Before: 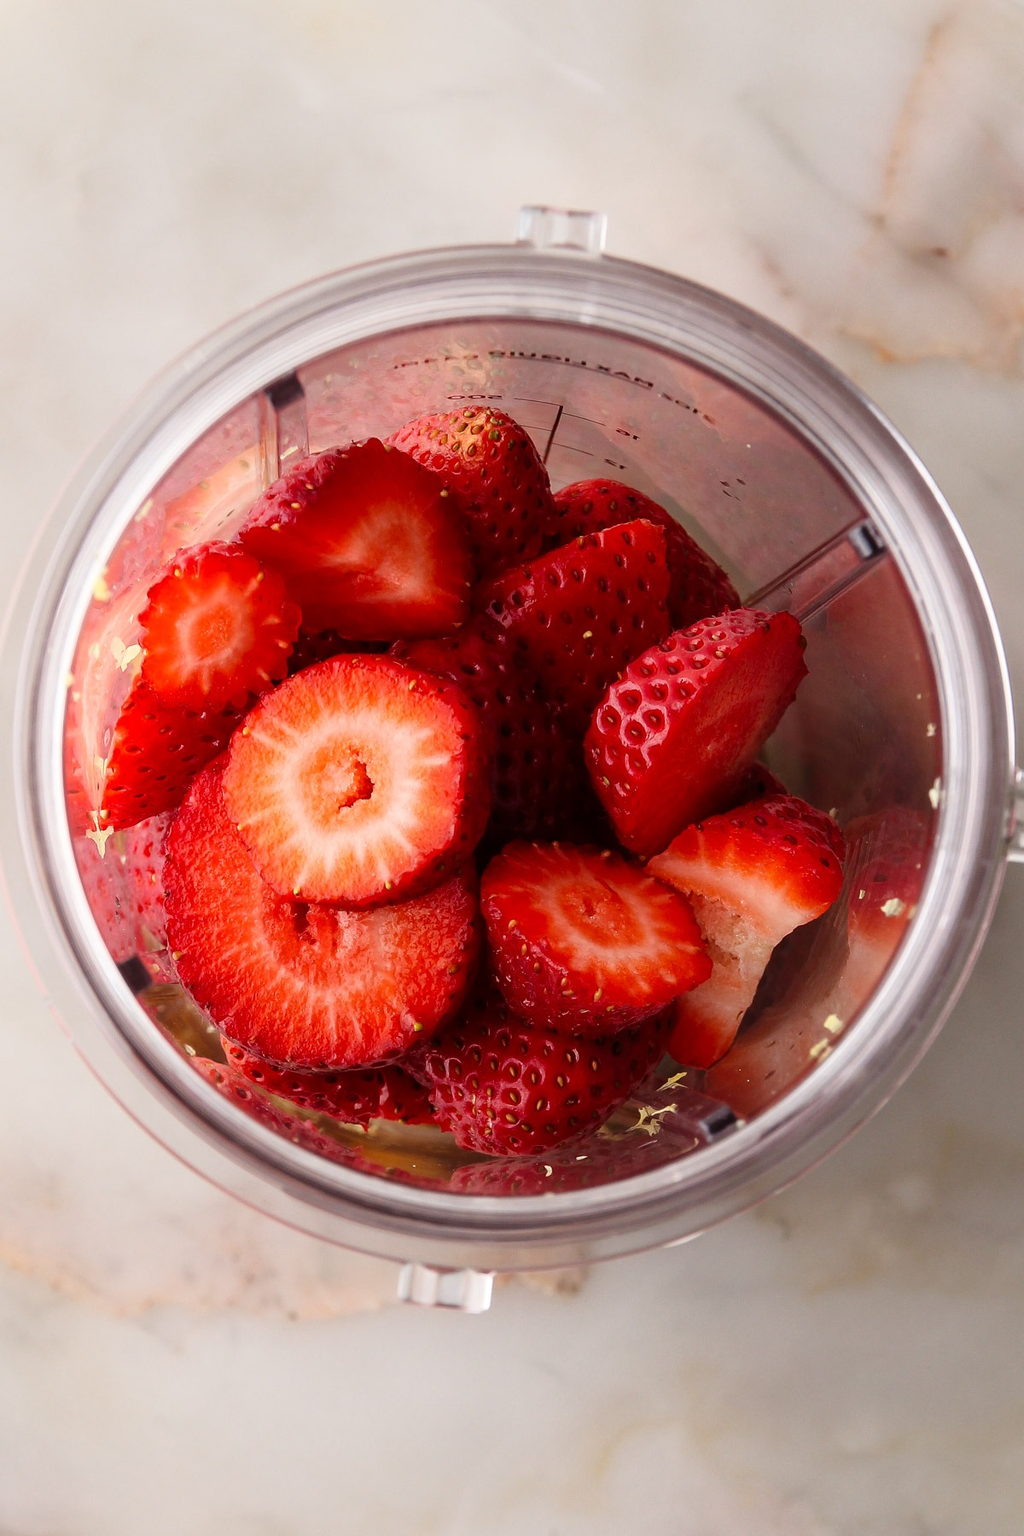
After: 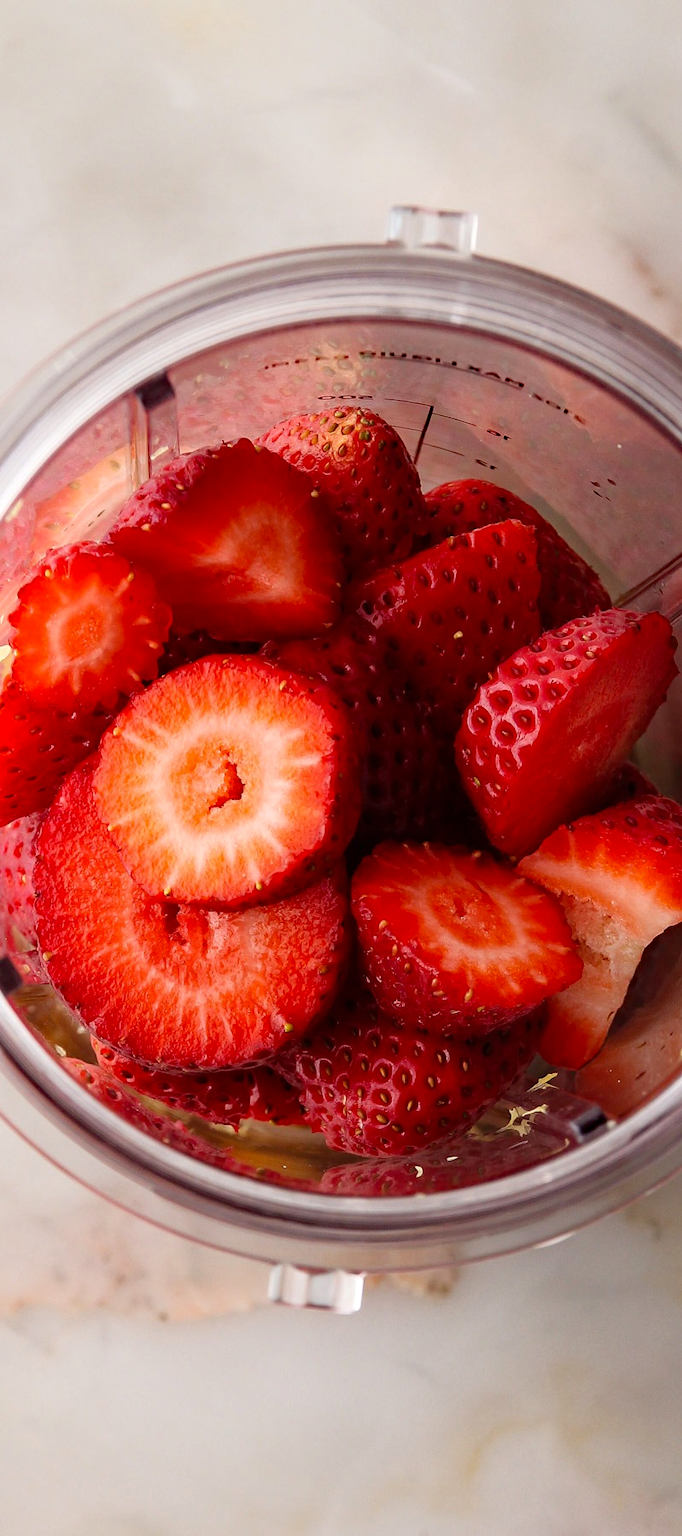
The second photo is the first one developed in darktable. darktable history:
crop and rotate: left 12.673%, right 20.66%
haze removal: strength 0.29, distance 0.25, compatibility mode true, adaptive false
